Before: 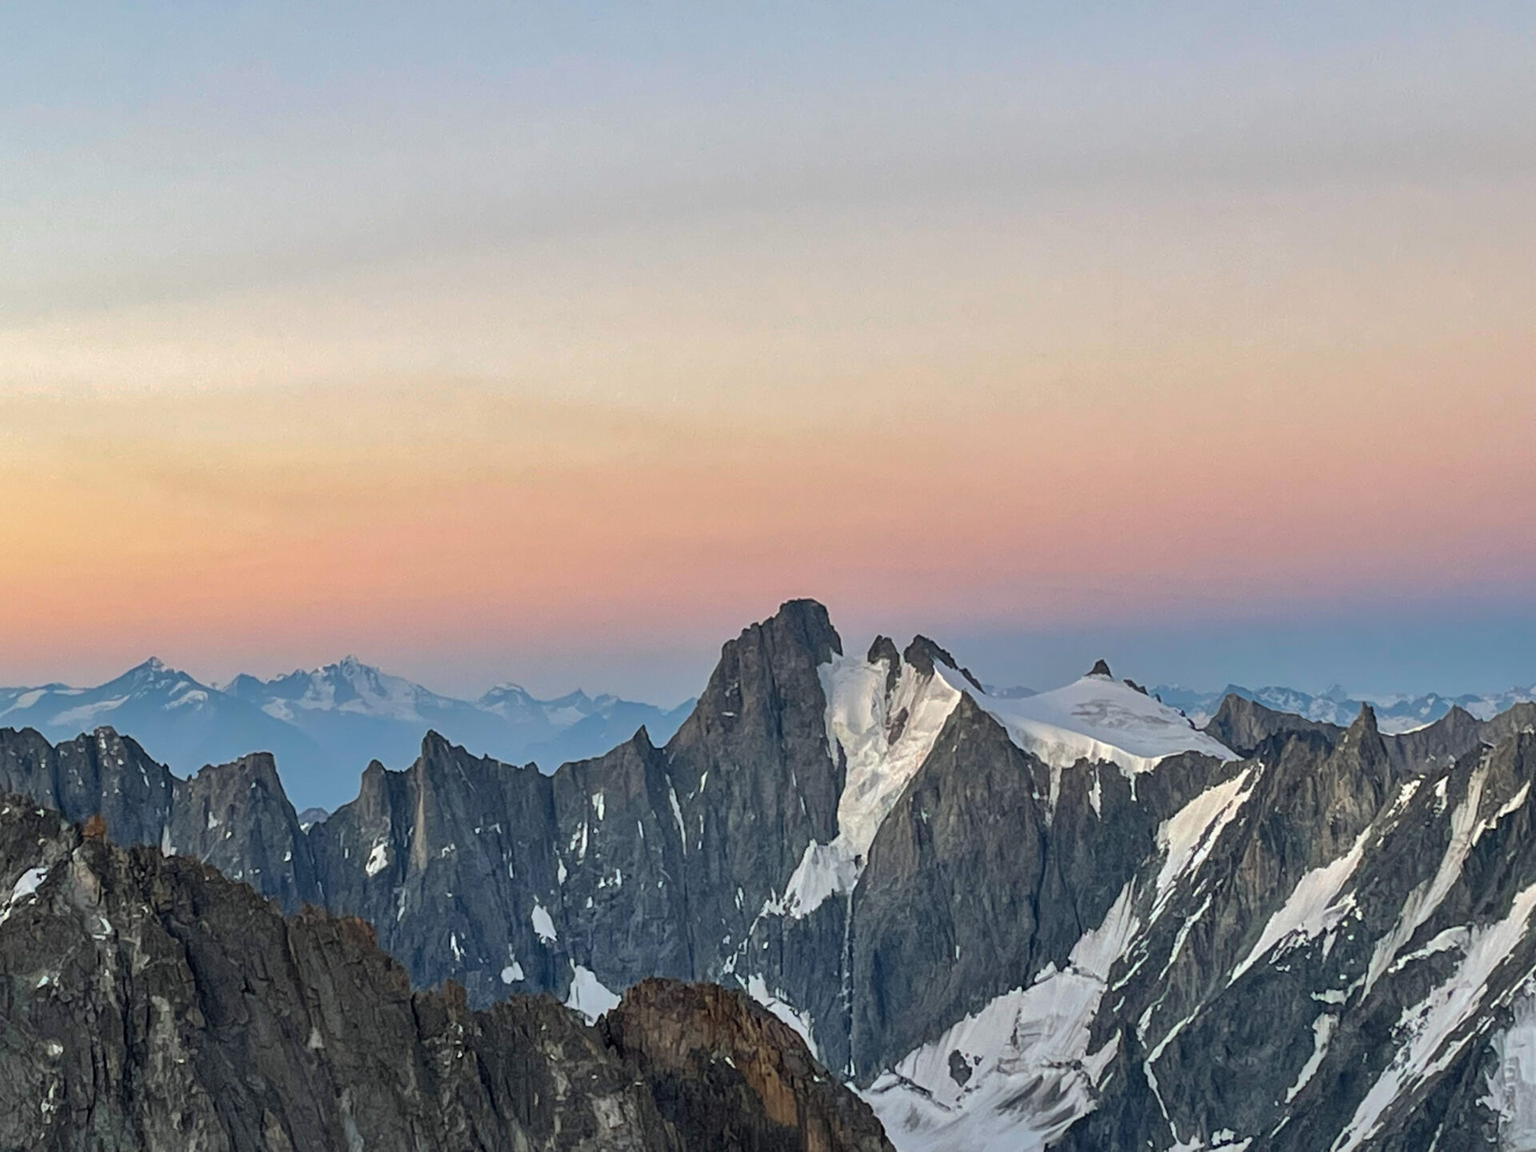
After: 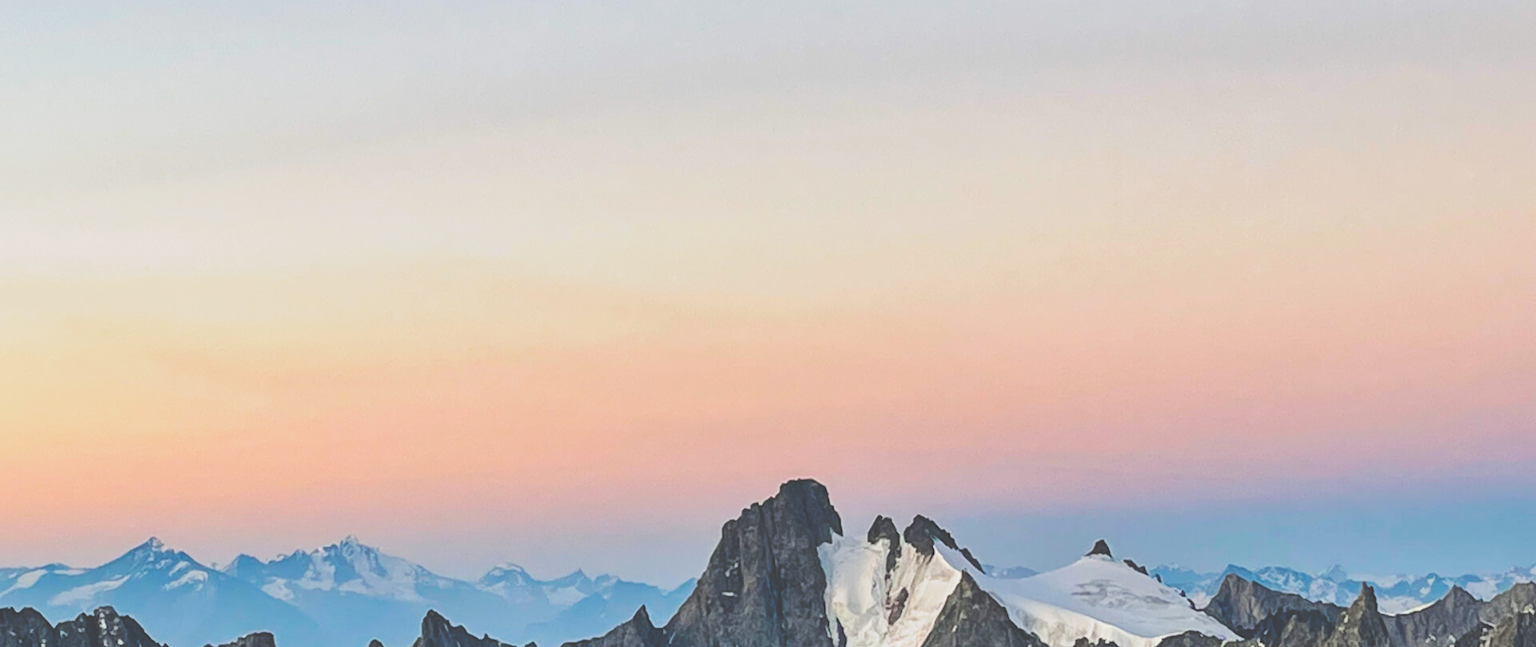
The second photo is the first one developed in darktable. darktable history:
tone curve: curves: ch0 [(0, 0) (0.003, 0.241) (0.011, 0.241) (0.025, 0.242) (0.044, 0.246) (0.069, 0.25) (0.1, 0.251) (0.136, 0.256) (0.177, 0.275) (0.224, 0.293) (0.277, 0.326) (0.335, 0.38) (0.399, 0.449) (0.468, 0.525) (0.543, 0.606) (0.623, 0.683) (0.709, 0.751) (0.801, 0.824) (0.898, 0.871) (1, 1)], preserve colors none
crop and rotate: top 10.429%, bottom 33.348%
levels: levels [0, 0.474, 0.947]
filmic rgb: middle gray luminance 9.03%, black relative exposure -10.64 EV, white relative exposure 3.43 EV, target black luminance 0%, hardness 5.99, latitude 59.55%, contrast 1.092, highlights saturation mix 5.43%, shadows ↔ highlights balance 29.21%, color science v4 (2020)
contrast brightness saturation: contrast 0.035, saturation 0.155
